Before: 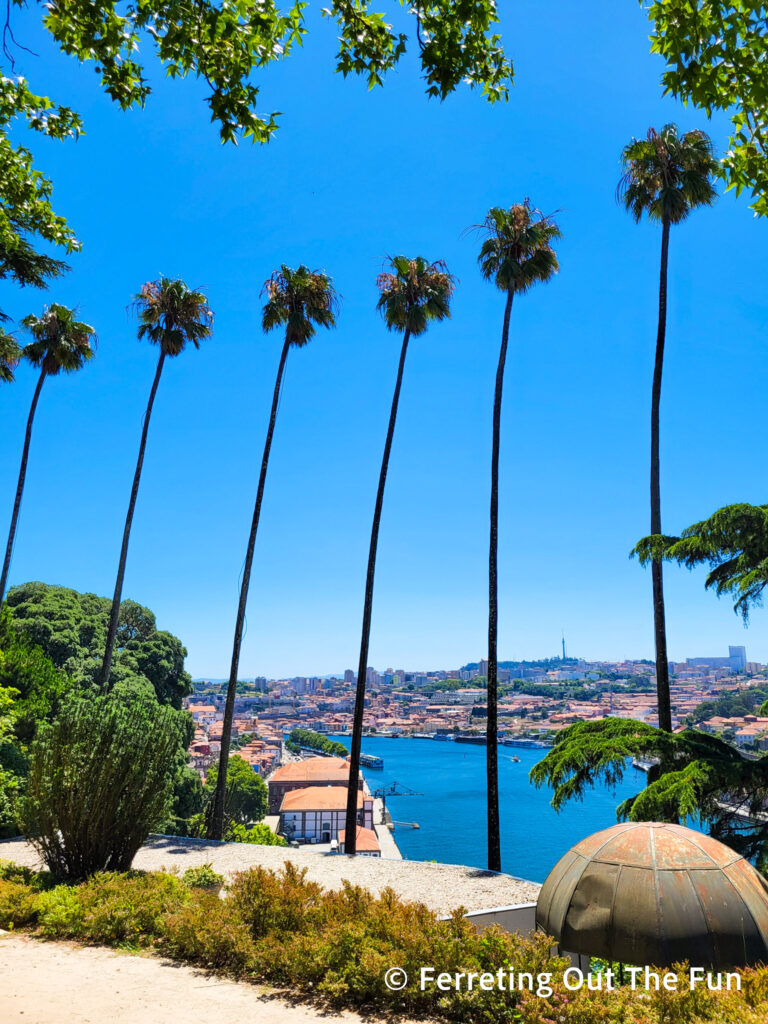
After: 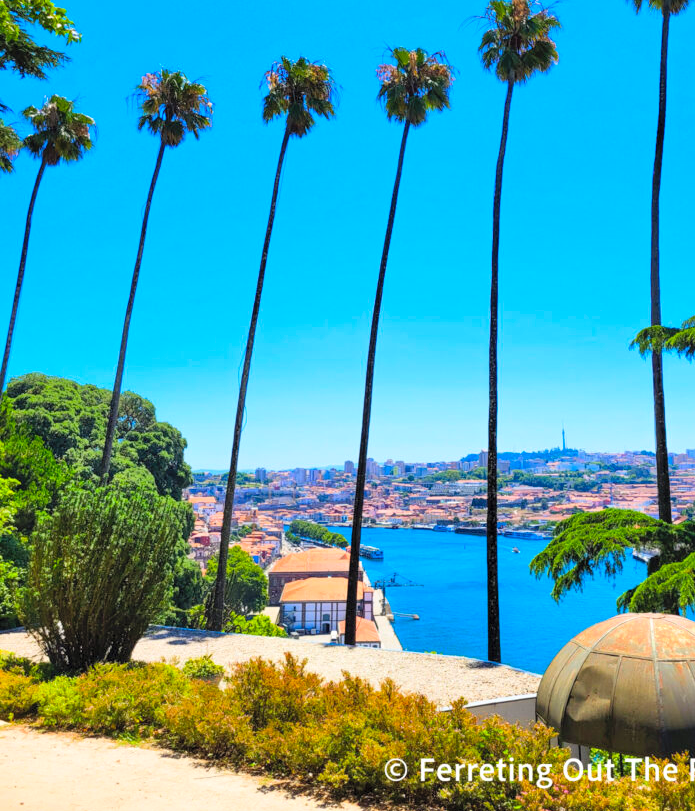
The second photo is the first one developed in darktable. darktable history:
contrast brightness saturation: contrast 0.065, brightness 0.175, saturation 0.407
crop: top 20.418%, right 9.394%, bottom 0.35%
tone equalizer: on, module defaults
